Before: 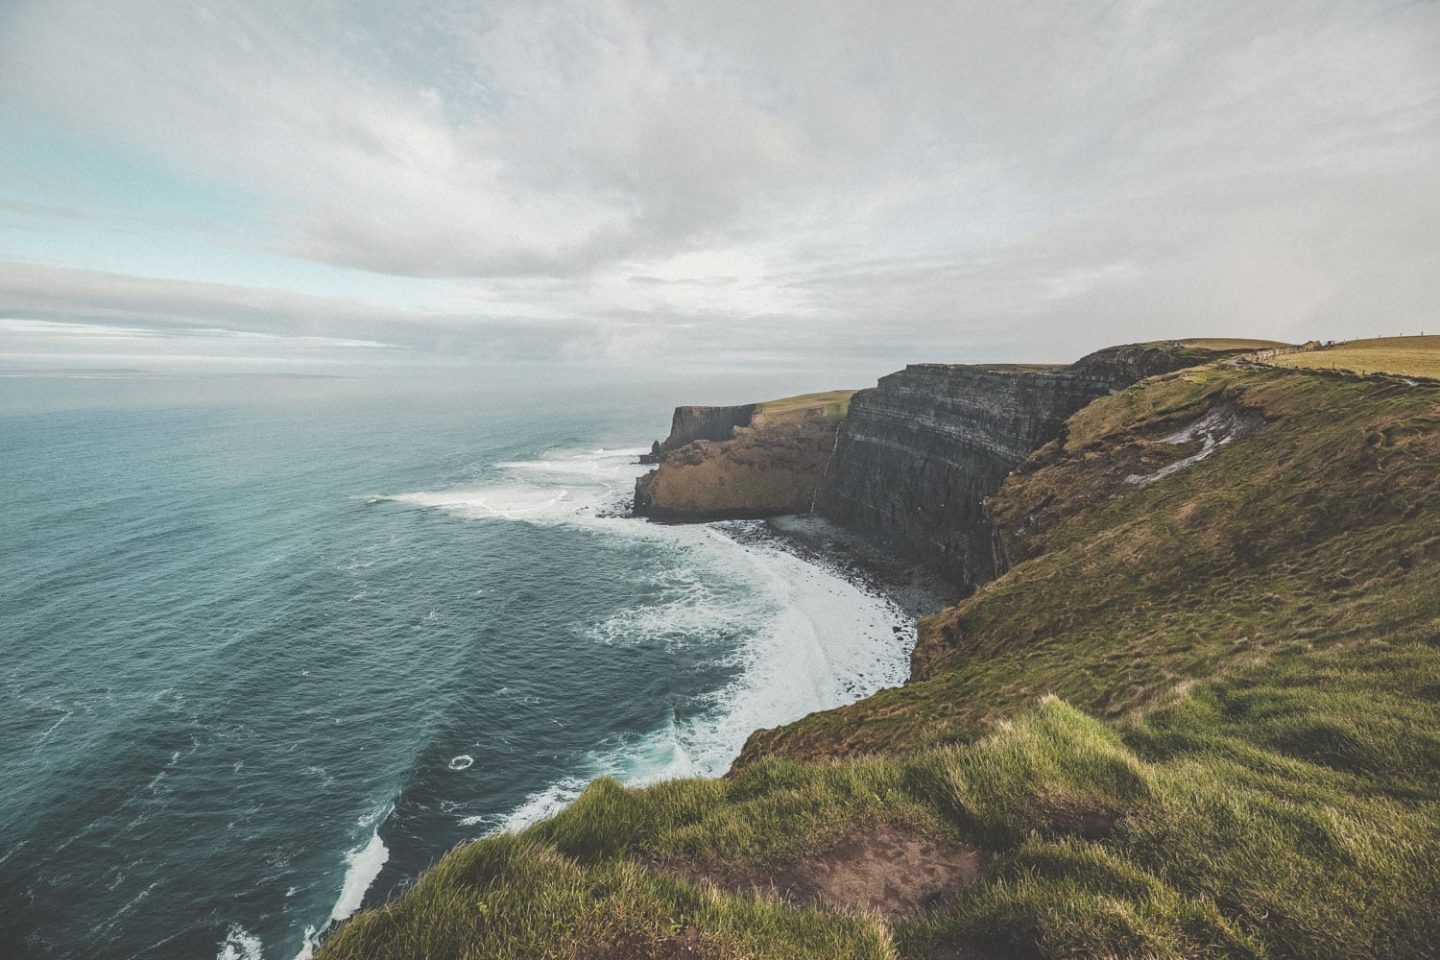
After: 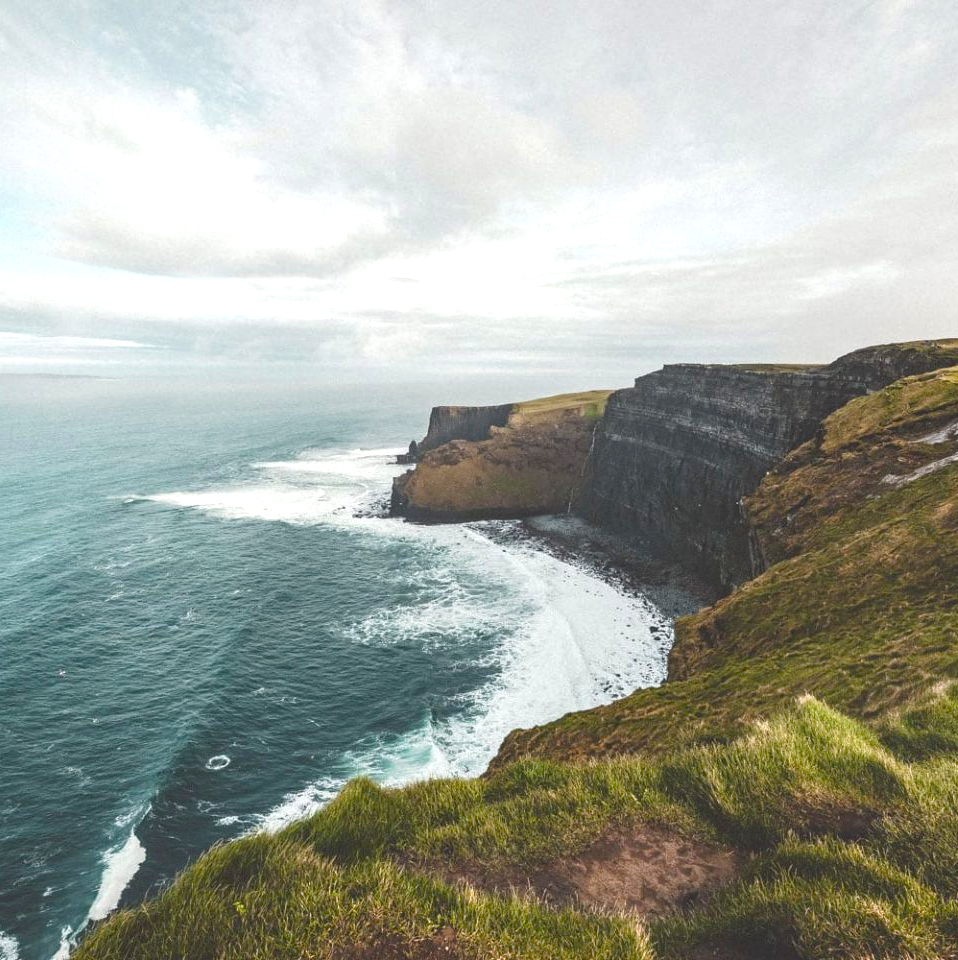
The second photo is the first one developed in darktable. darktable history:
crop: left 16.899%, right 16.556%
color balance rgb: perceptual saturation grading › mid-tones 6.33%, perceptual saturation grading › shadows 72.44%, perceptual brilliance grading › highlights 11.59%, contrast 5.05%
